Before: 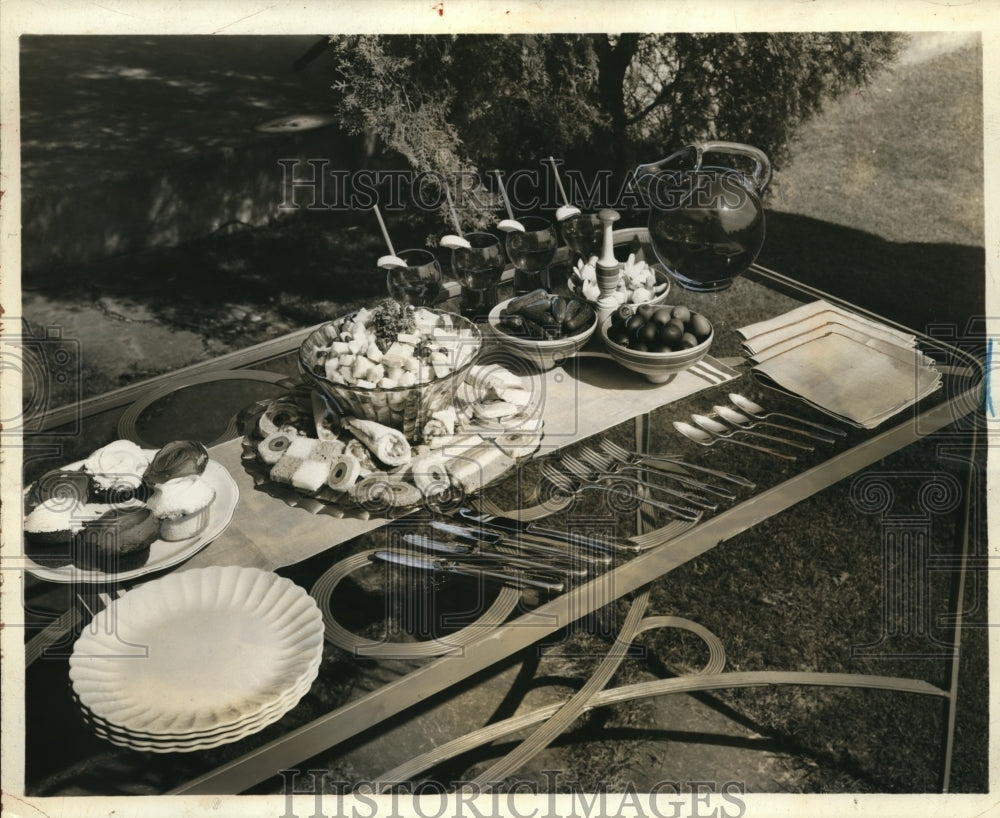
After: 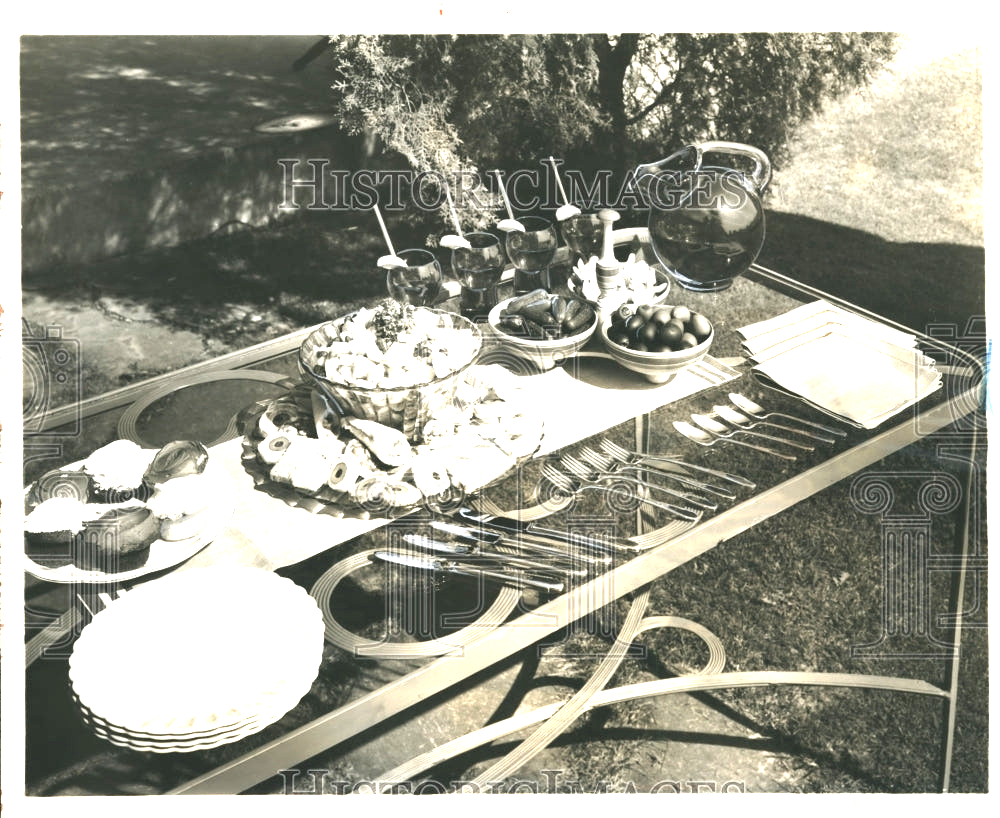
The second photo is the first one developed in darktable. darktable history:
exposure: black level correction 0, exposure 2.088 EV, compensate exposure bias true, compensate highlight preservation false
color balance: input saturation 80.07%
